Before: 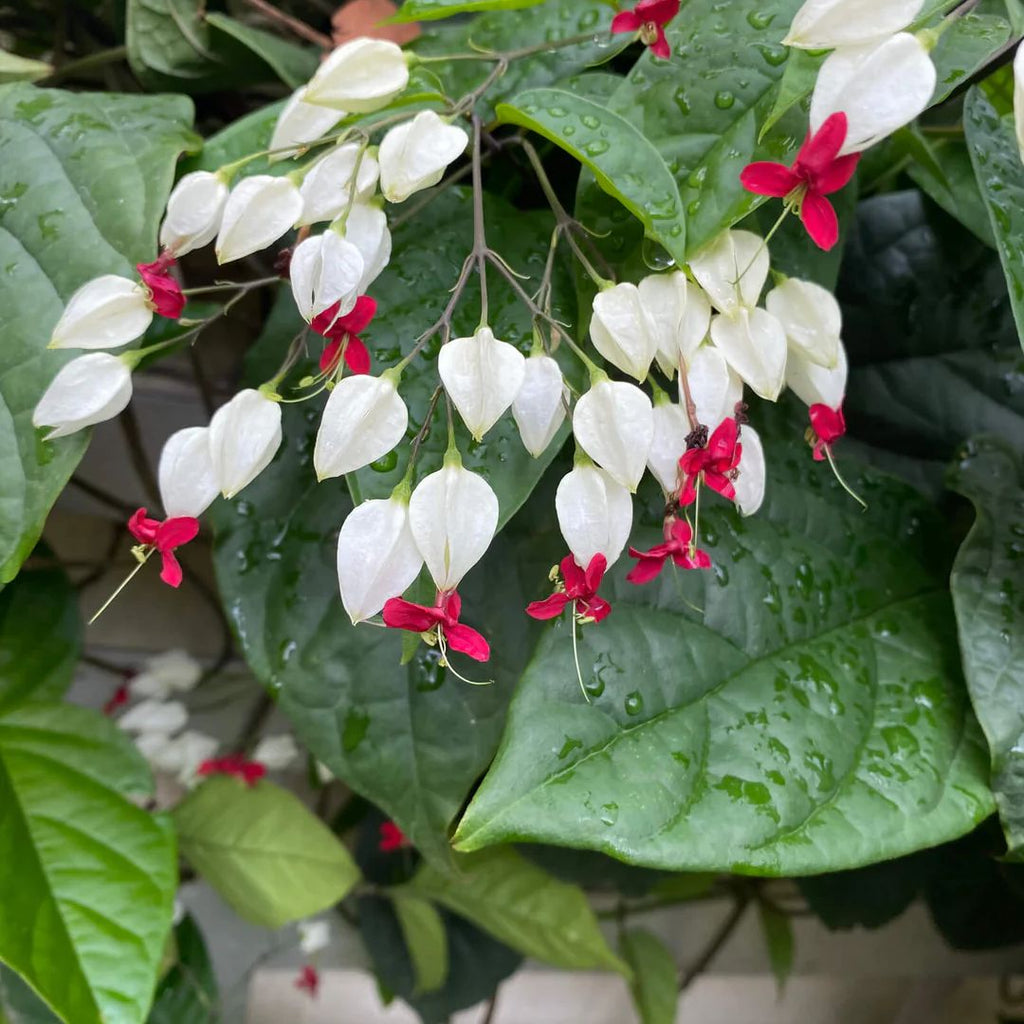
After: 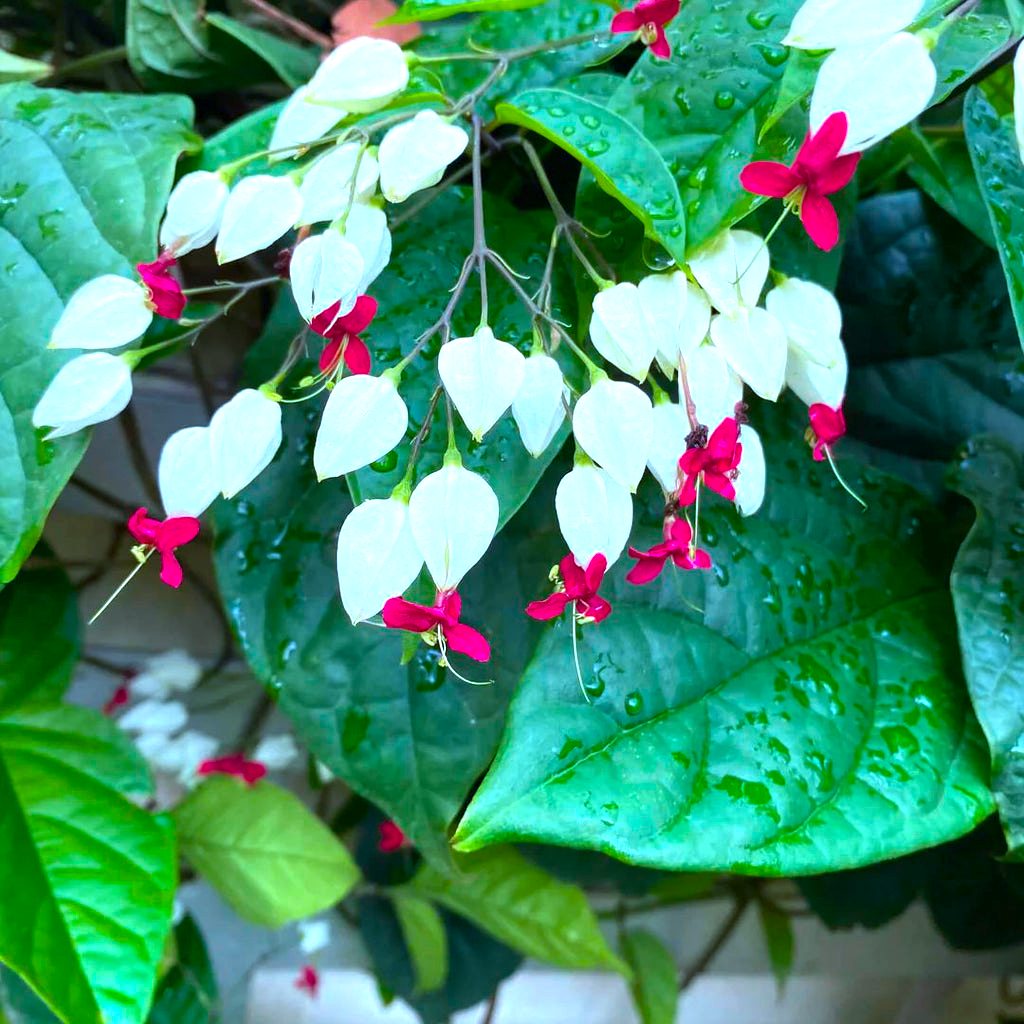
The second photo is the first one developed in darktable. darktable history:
color balance rgb: perceptual saturation grading › global saturation 30.675%, perceptual brilliance grading › global brilliance 24.629%
color calibration: output R [0.972, 0.068, -0.094, 0], output G [-0.178, 1.216, -0.086, 0], output B [0.095, -0.136, 0.98, 0], illuminant custom, x 0.389, y 0.387, temperature 3795.32 K
